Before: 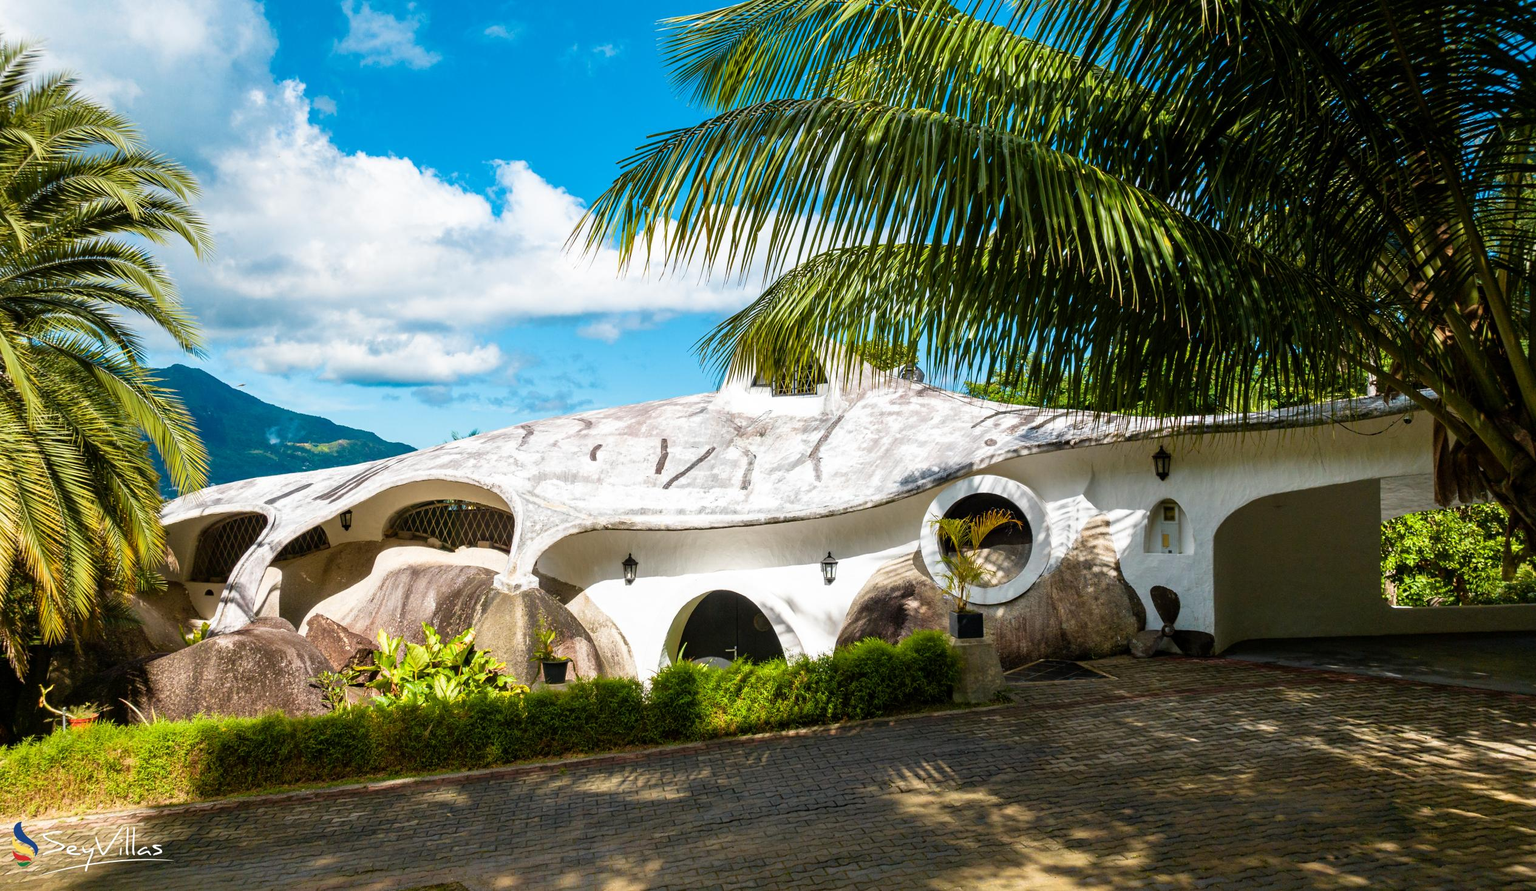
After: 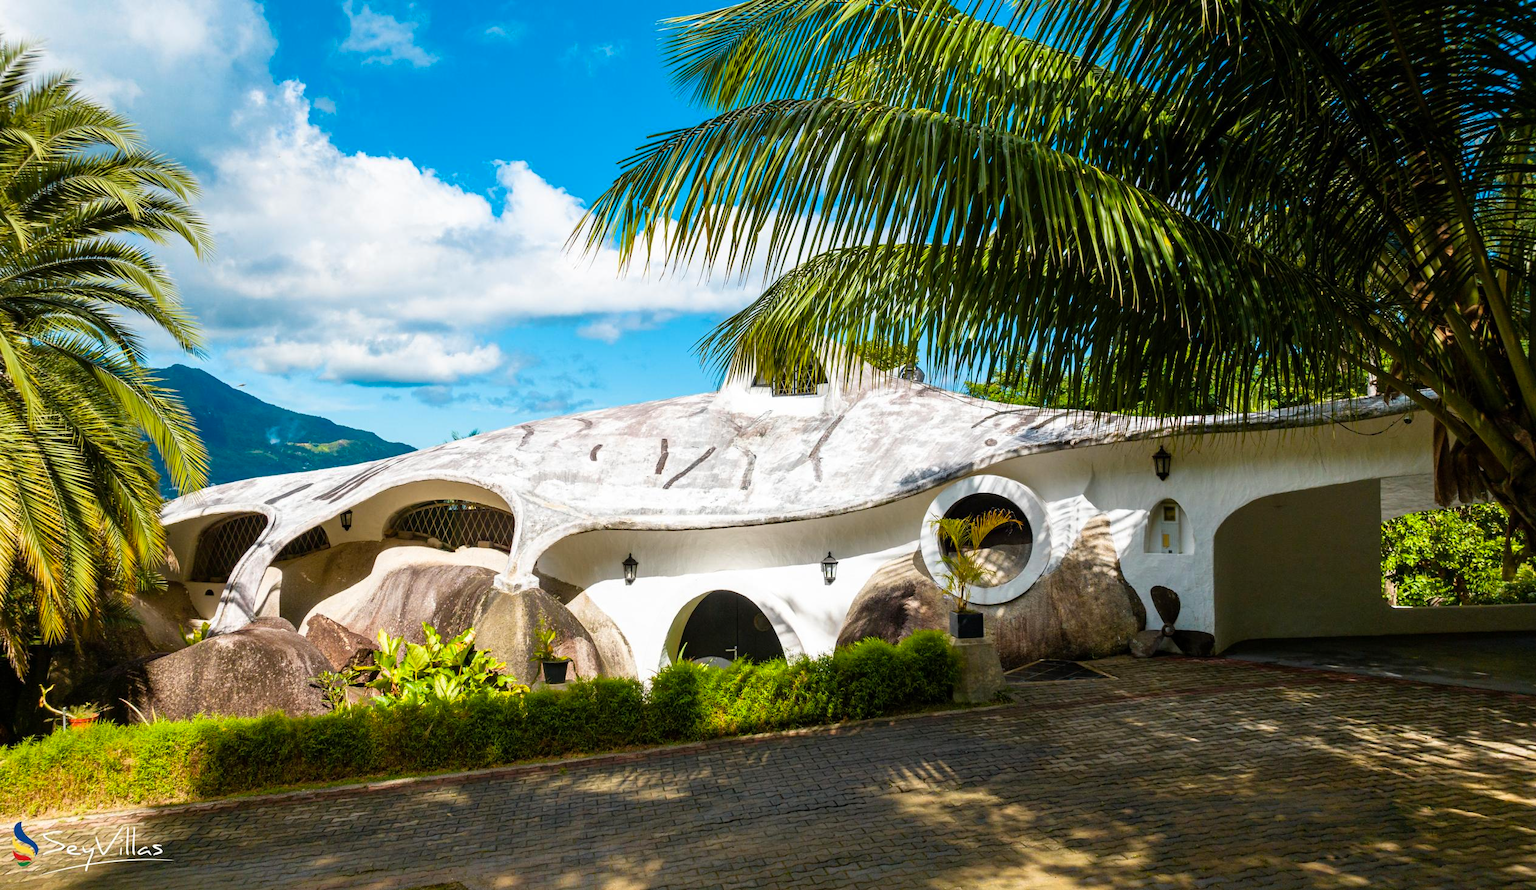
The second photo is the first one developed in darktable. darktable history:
color balance rgb: linear chroma grading › global chroma 9.062%, perceptual saturation grading › global saturation 0.832%, saturation formula JzAzBz (2021)
